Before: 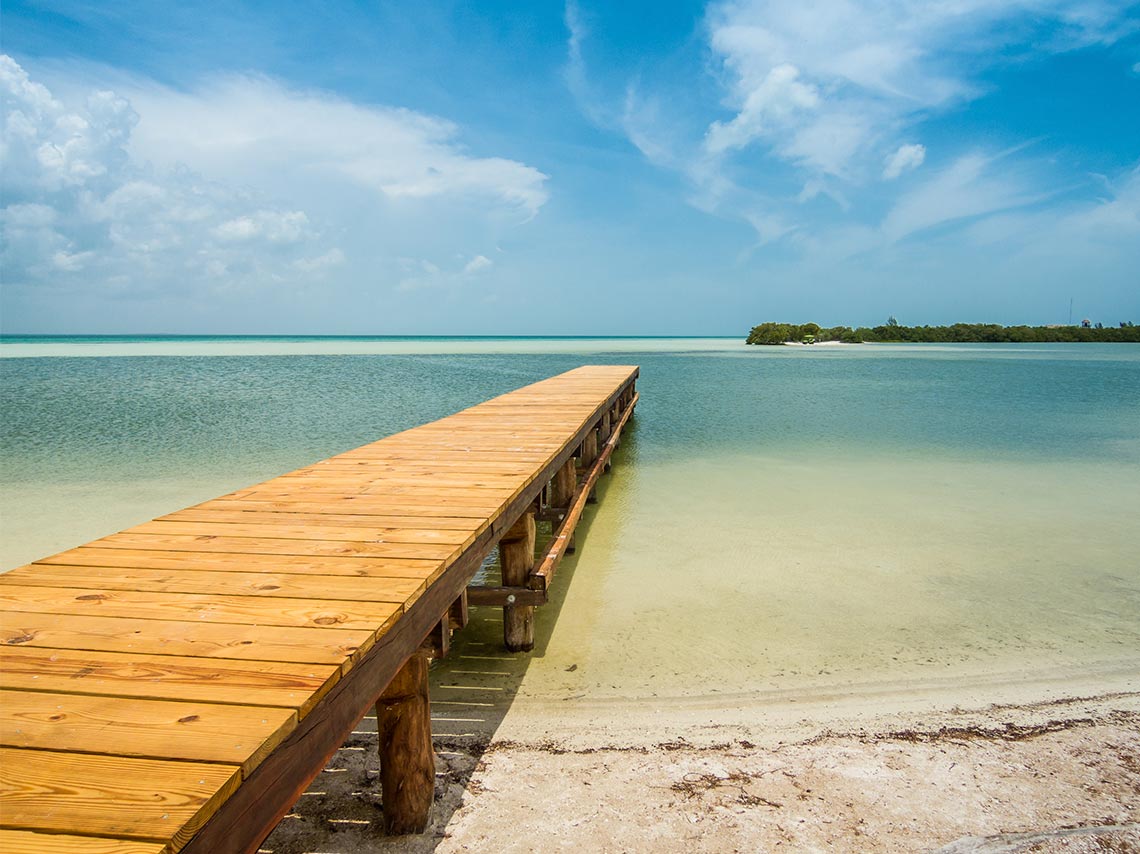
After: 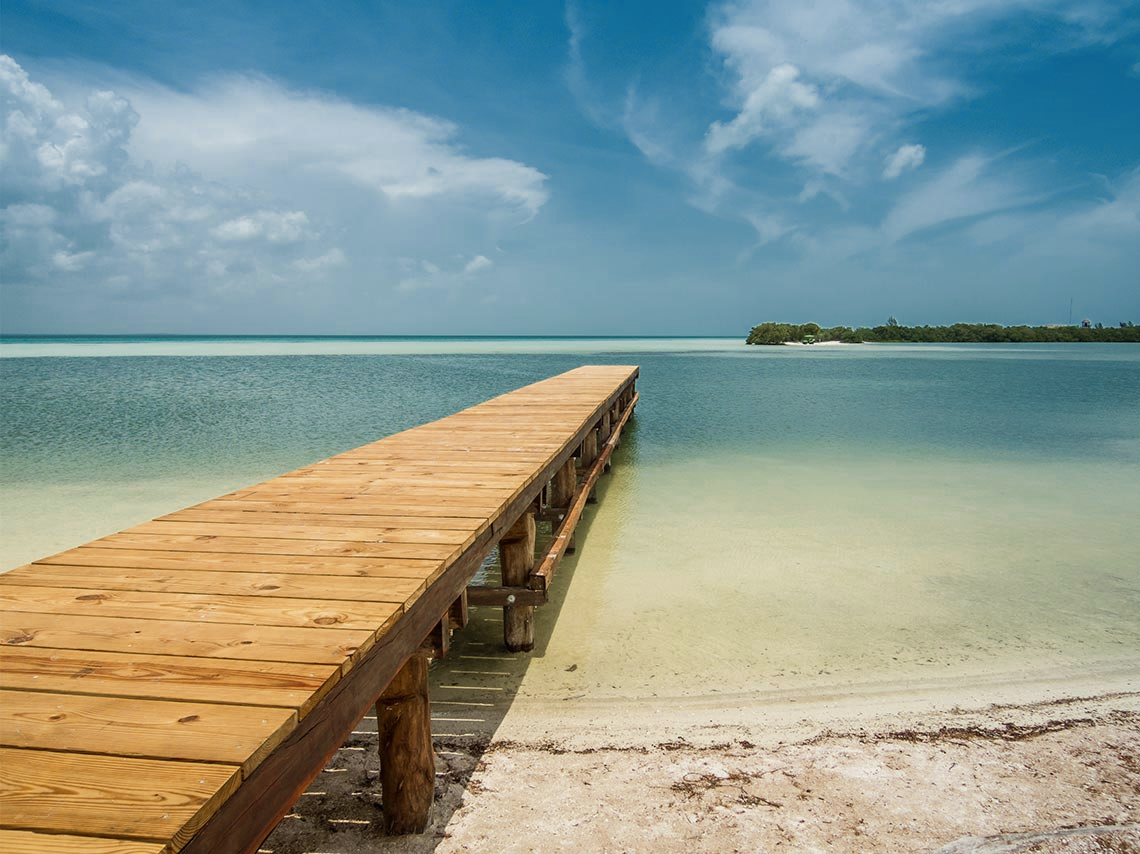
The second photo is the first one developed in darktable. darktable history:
velvia: strength 27%
color zones: curves: ch0 [(0, 0.5) (0.125, 0.4) (0.25, 0.5) (0.375, 0.4) (0.5, 0.4) (0.625, 0.35) (0.75, 0.35) (0.875, 0.5)]; ch1 [(0, 0.35) (0.125, 0.45) (0.25, 0.35) (0.375, 0.35) (0.5, 0.35) (0.625, 0.35) (0.75, 0.45) (0.875, 0.35)]; ch2 [(0, 0.6) (0.125, 0.5) (0.25, 0.5) (0.375, 0.6) (0.5, 0.6) (0.625, 0.5) (0.75, 0.5) (0.875, 0.5)]
